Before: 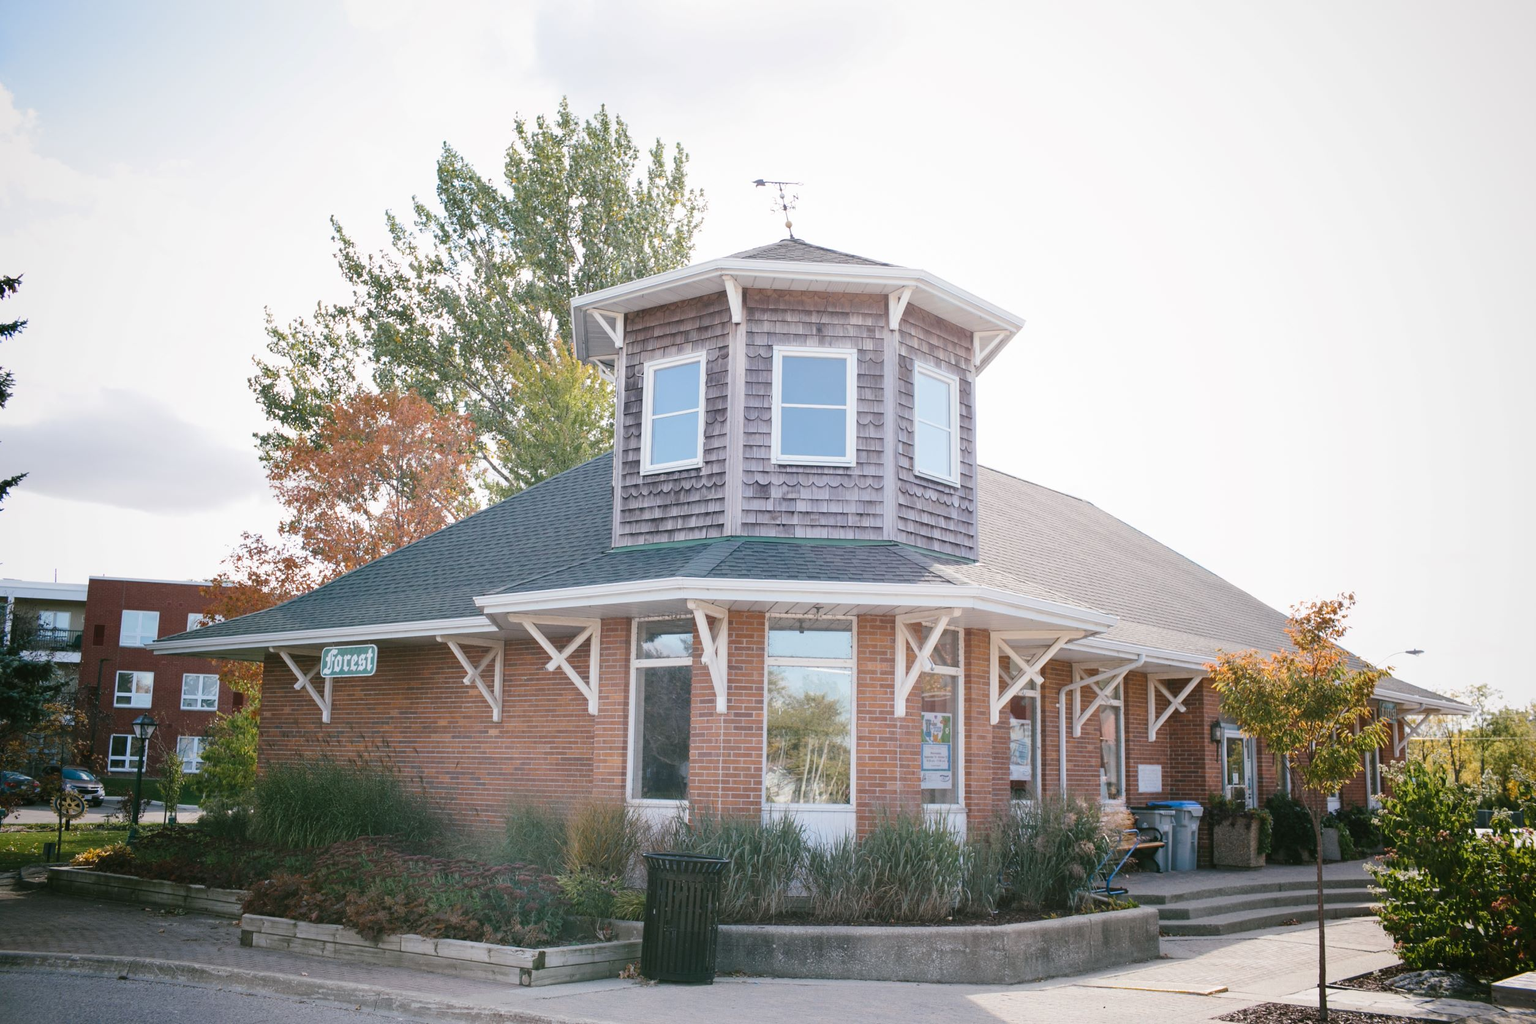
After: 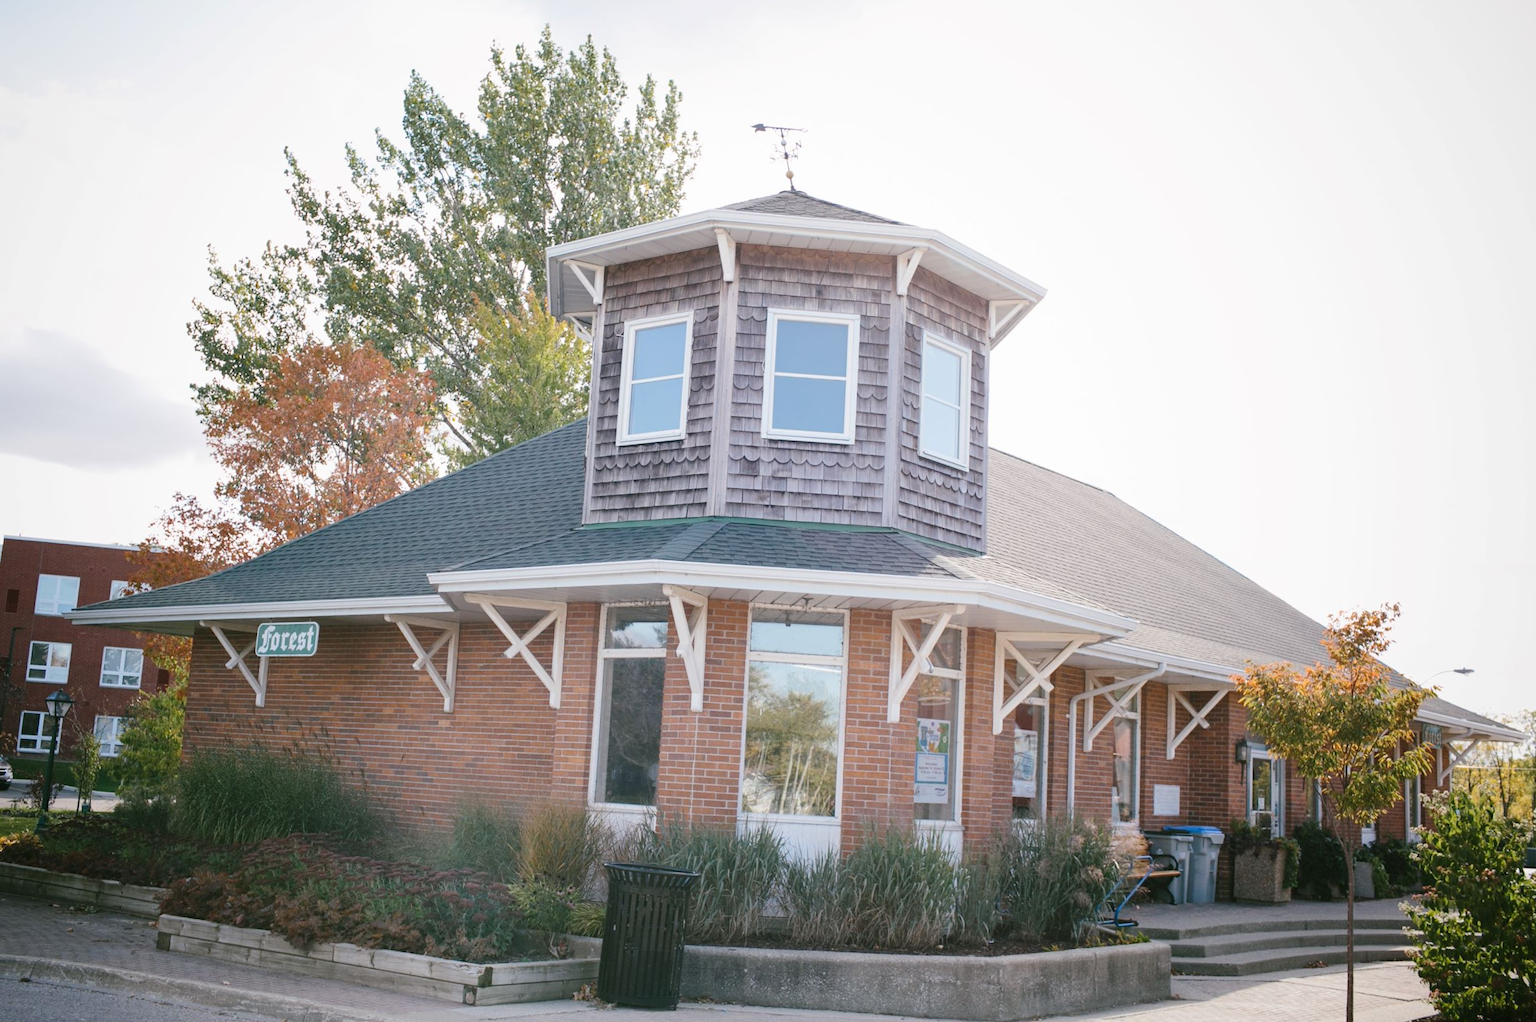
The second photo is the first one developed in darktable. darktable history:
crop and rotate: angle -2.03°, left 3.146%, top 4.332%, right 1.533%, bottom 0.425%
